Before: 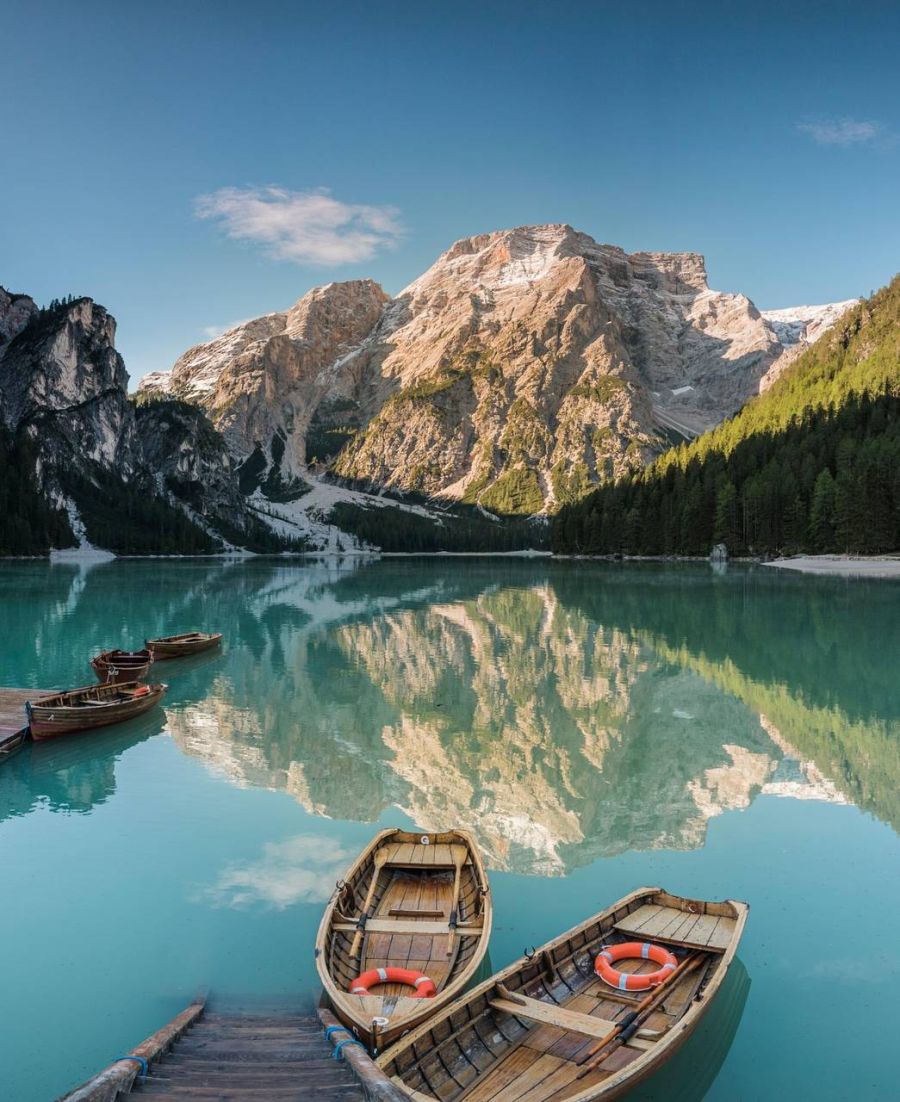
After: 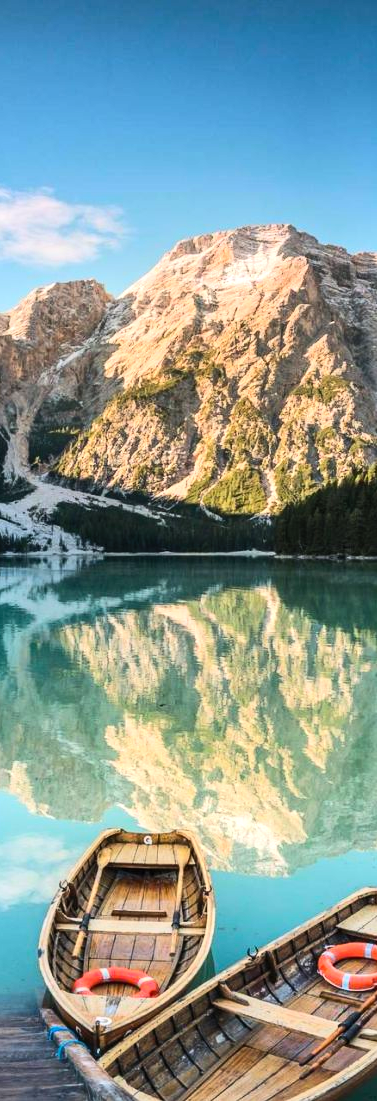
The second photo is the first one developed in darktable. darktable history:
contrast brightness saturation: contrast 0.201, brightness 0.168, saturation 0.224
tone equalizer: -8 EV -0.412 EV, -7 EV -0.38 EV, -6 EV -0.311 EV, -5 EV -0.257 EV, -3 EV 0.209 EV, -2 EV 0.357 EV, -1 EV 0.407 EV, +0 EV 0.42 EV, edges refinement/feathering 500, mask exposure compensation -1.57 EV, preserve details no
color correction: highlights b* -0.061, saturation 1.06
crop: left 30.795%, right 27.286%
